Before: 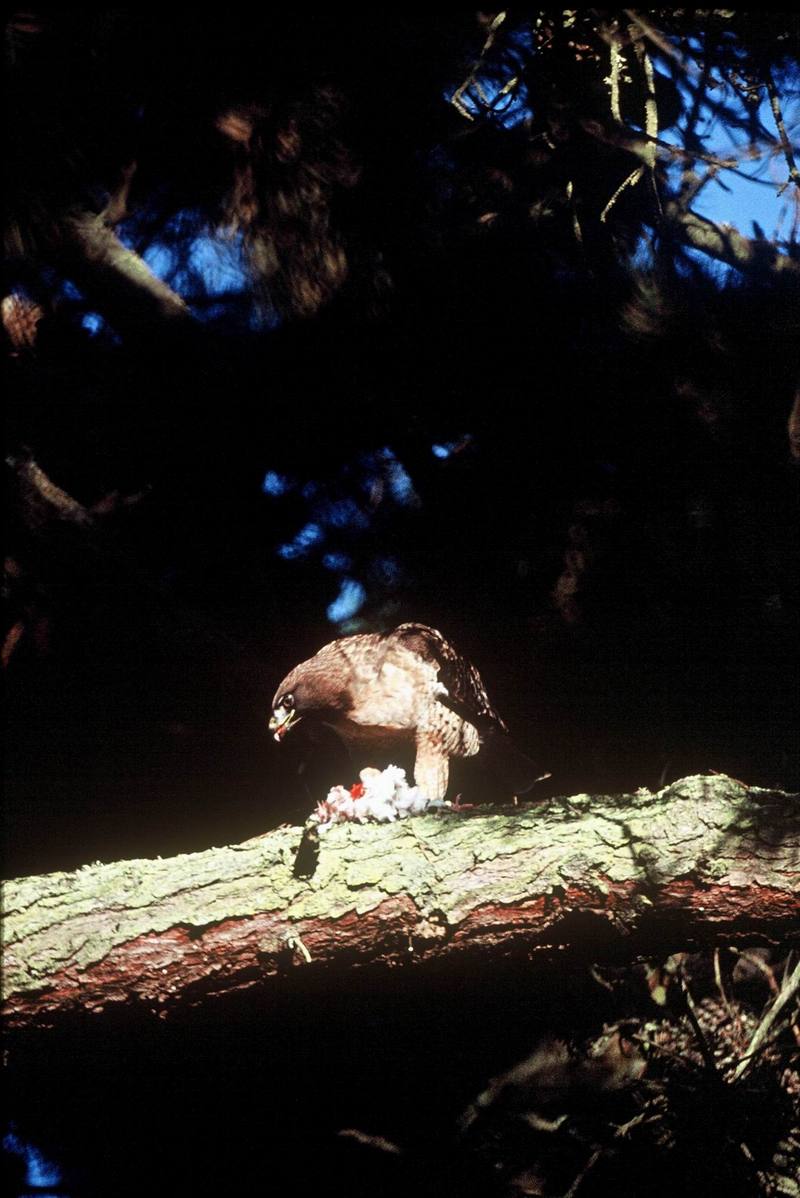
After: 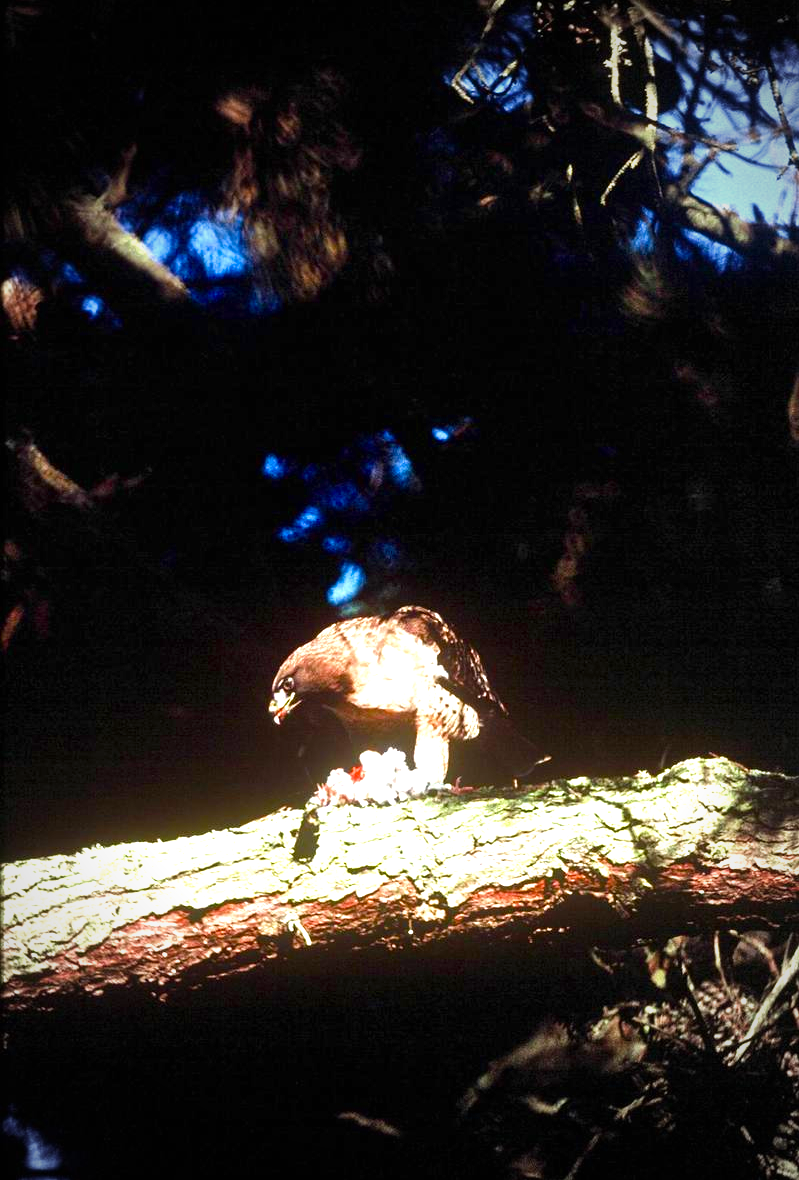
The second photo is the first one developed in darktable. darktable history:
vignetting: fall-off start 64.79%, width/height ratio 0.879, unbound false
velvia: strength 31.38%, mid-tones bias 0.205
exposure: black level correction 0, exposure 1 EV, compensate highlight preservation false
crop: top 1.472%, right 0.094%
